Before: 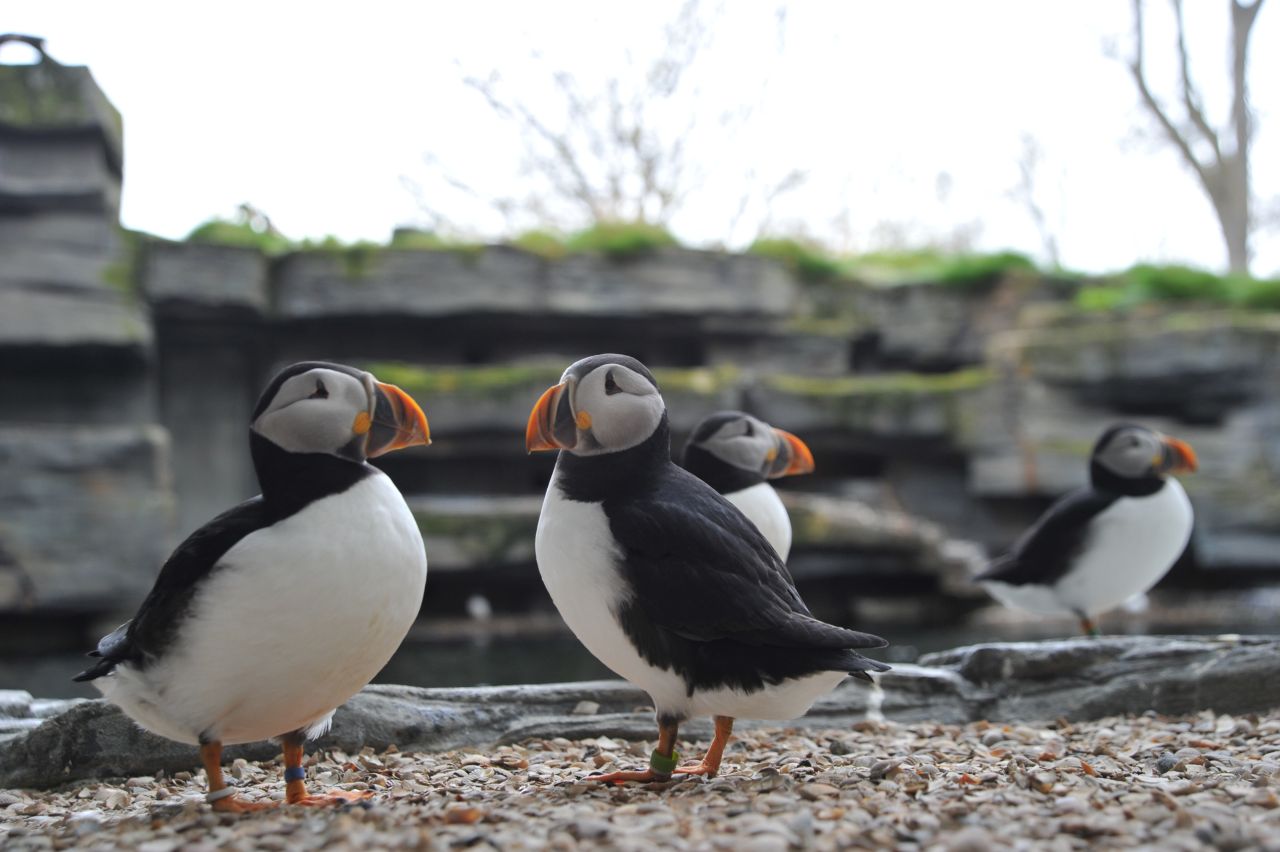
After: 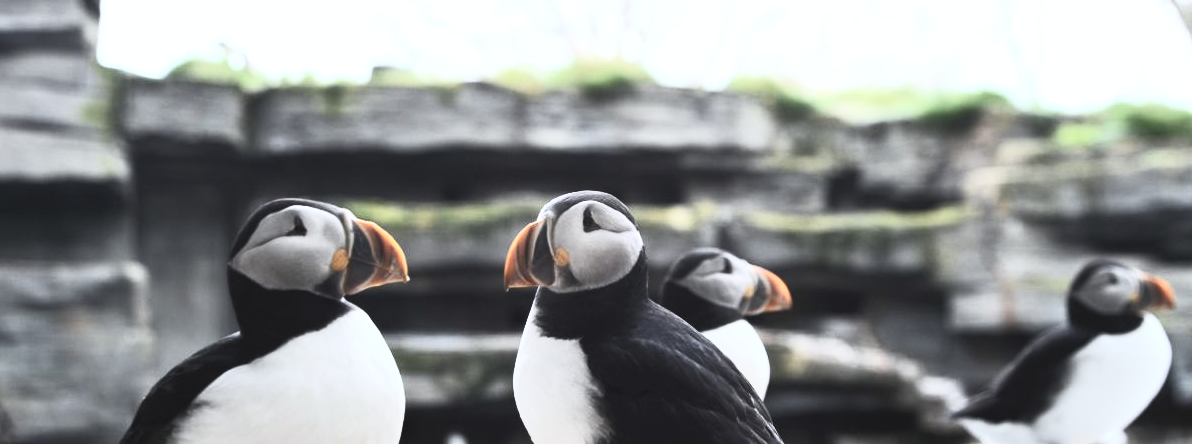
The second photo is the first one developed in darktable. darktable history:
white balance: red 0.983, blue 1.036
contrast brightness saturation: contrast 0.57, brightness 0.57, saturation -0.34
crop: left 1.744%, top 19.225%, right 5.069%, bottom 28.357%
color balance: contrast 10%
